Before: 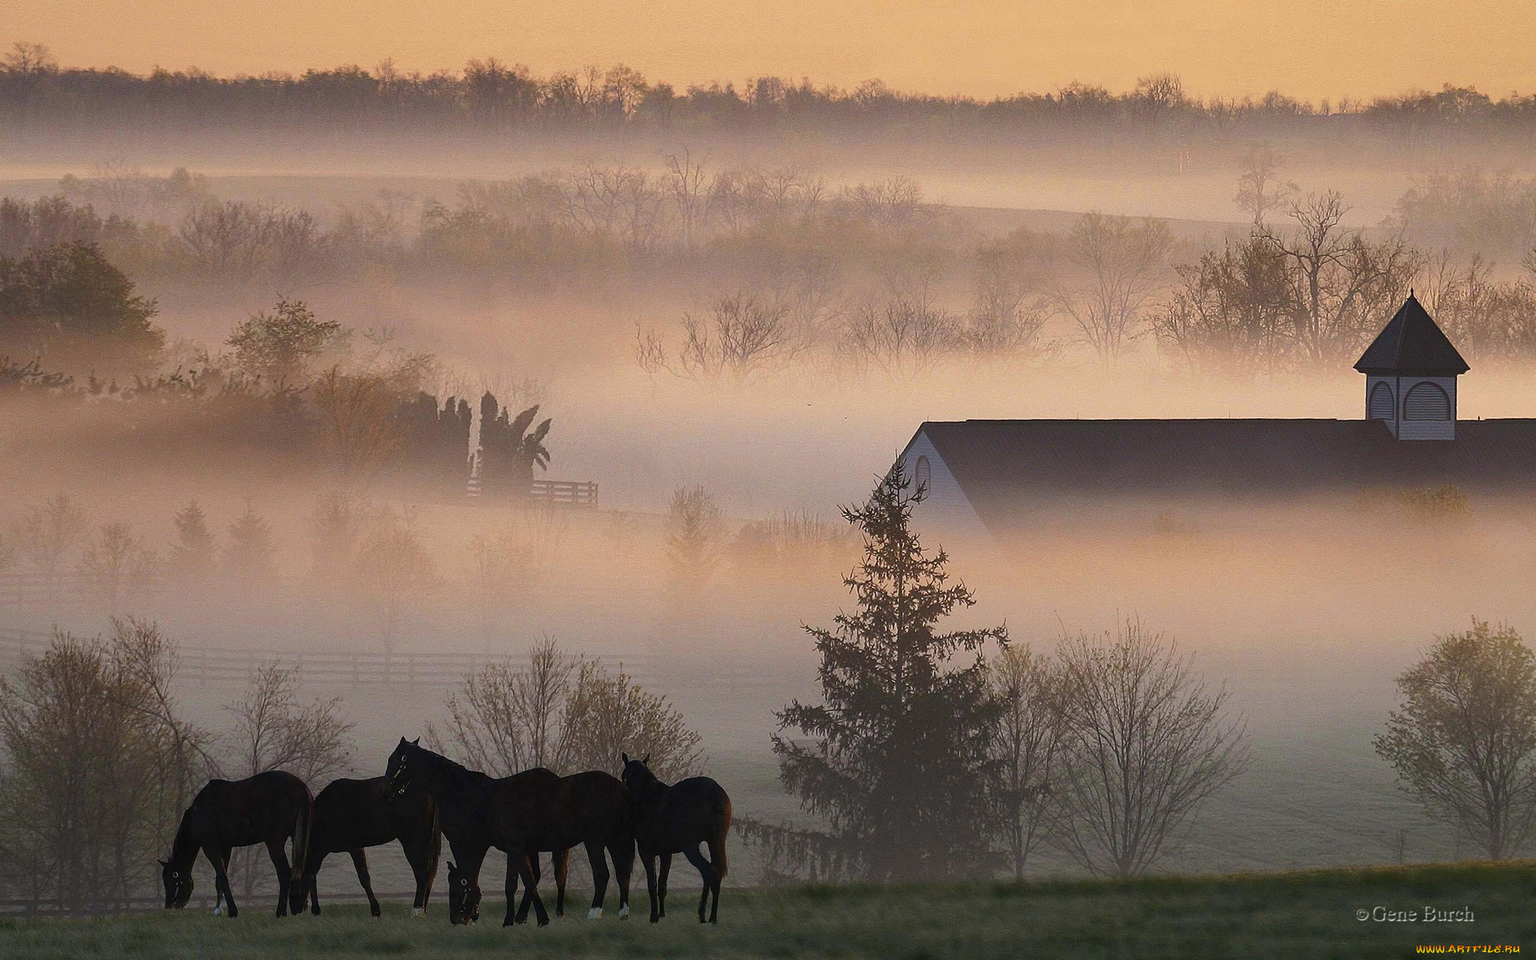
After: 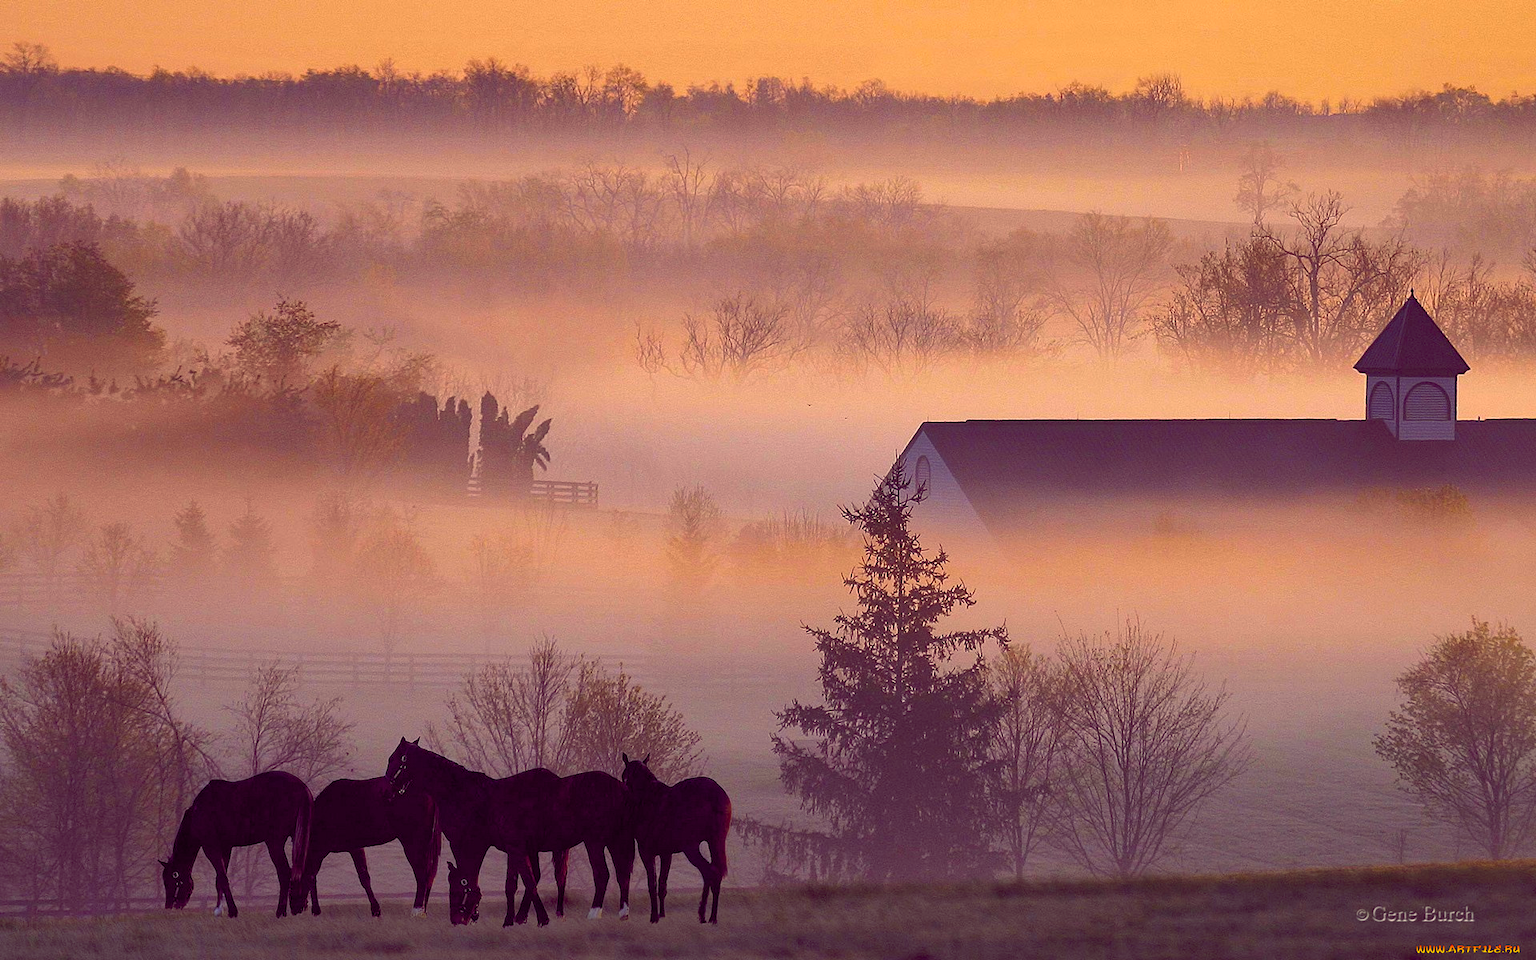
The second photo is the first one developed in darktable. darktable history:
shadows and highlights: shadows 43.06, highlights 6.94
color balance rgb: shadows lift › chroma 6.43%, shadows lift › hue 305.74°, highlights gain › chroma 2.43%, highlights gain › hue 35.74°, global offset › chroma 0.28%, global offset › hue 320.29°, linear chroma grading › global chroma 5.5%, perceptual saturation grading › global saturation 30%, contrast 5.15%
